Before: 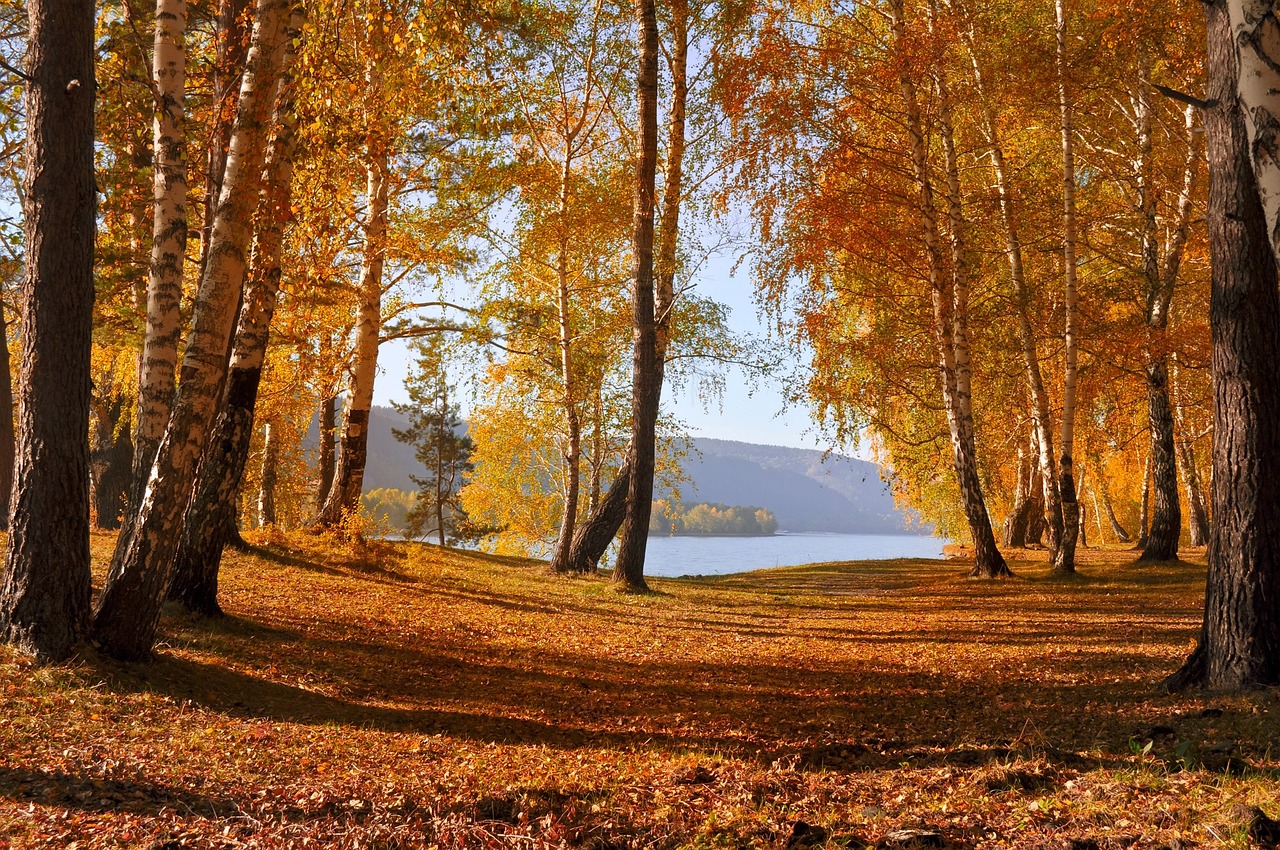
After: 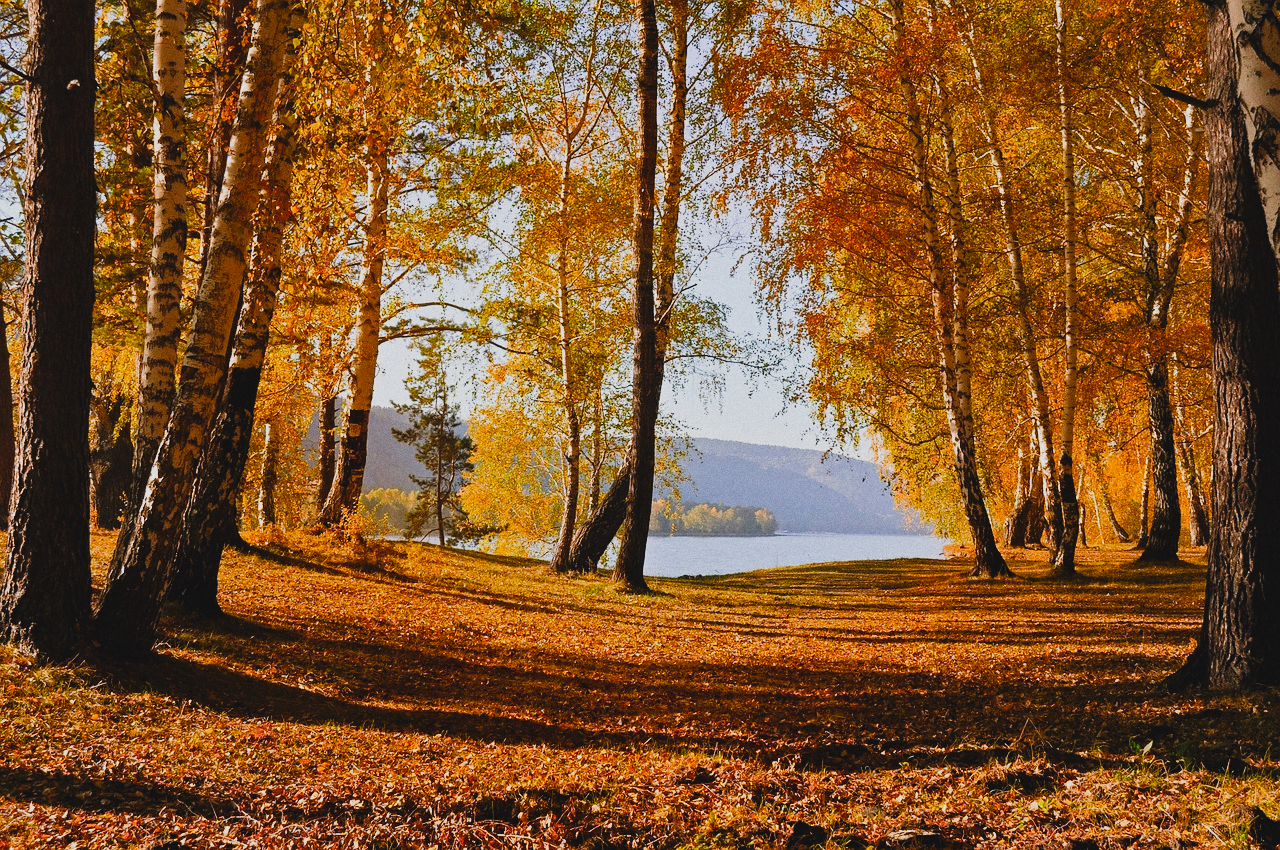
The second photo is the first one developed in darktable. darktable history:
sigmoid: contrast 1.7
contrast equalizer: y [[0.5, 0.504, 0.515, 0.527, 0.535, 0.534], [0.5 ×6], [0.491, 0.387, 0.179, 0.068, 0.068, 0.068], [0 ×5, 0.023], [0 ×6]]
grain: coarseness 0.09 ISO
contrast brightness saturation: contrast -0.11
